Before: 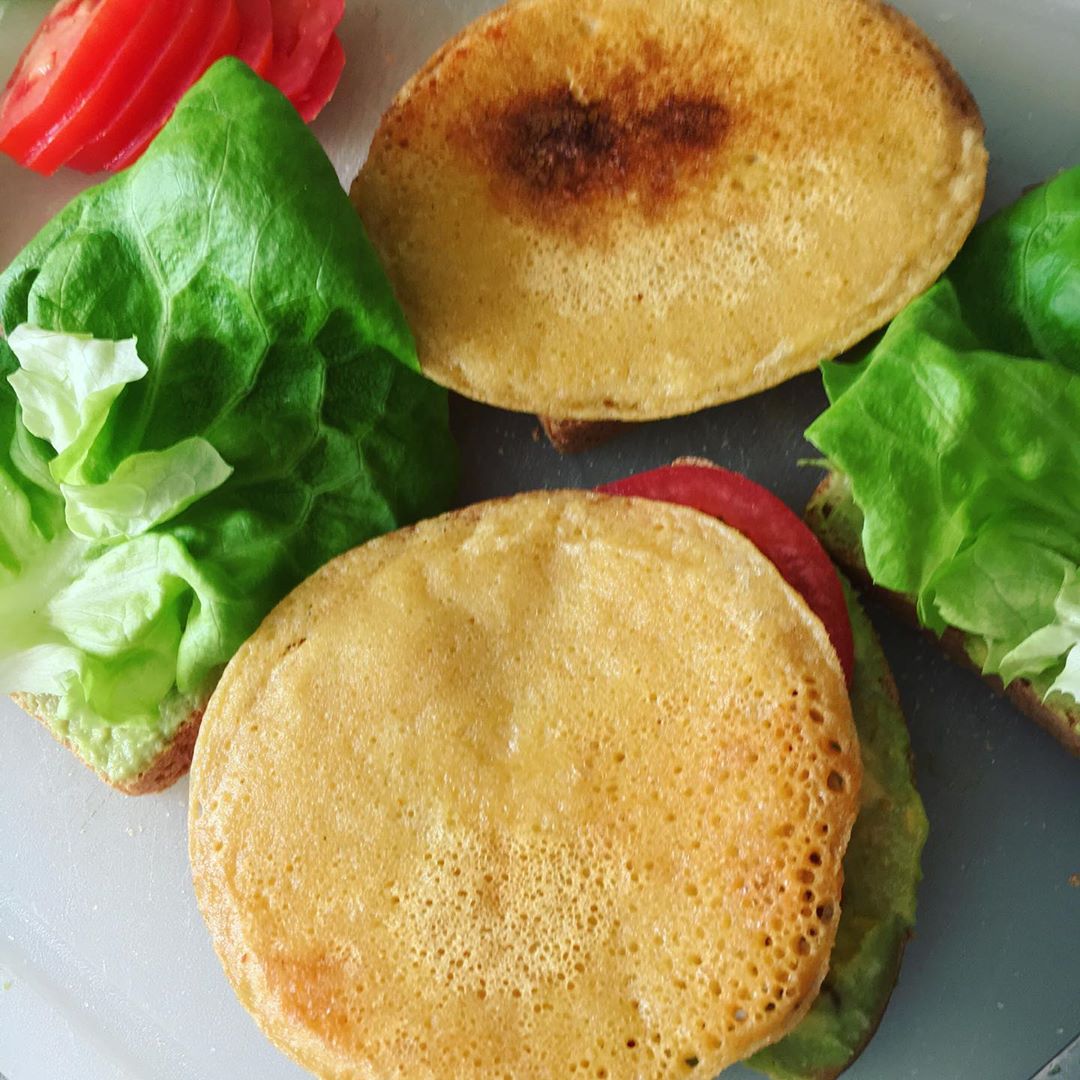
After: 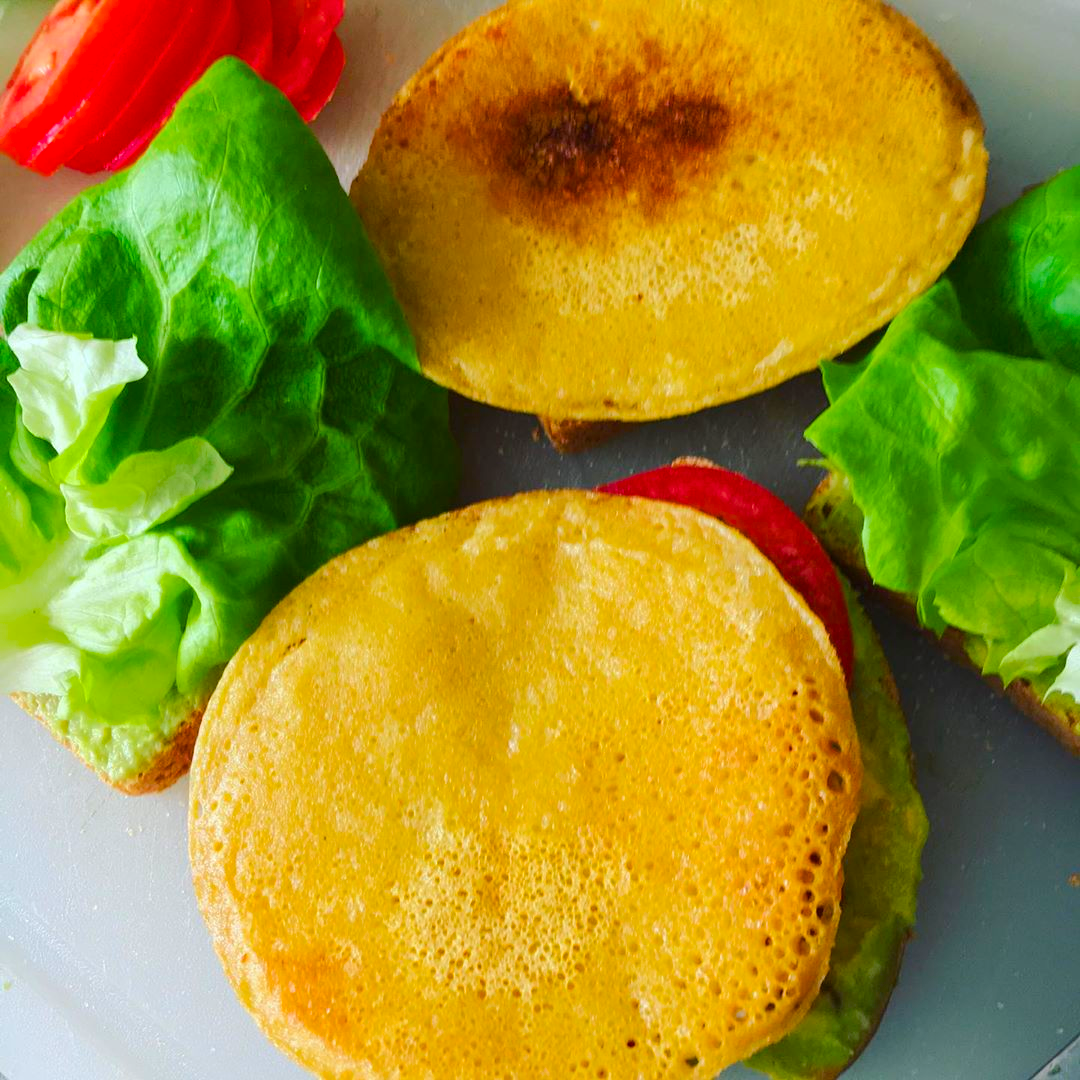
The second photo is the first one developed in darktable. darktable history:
base curve: curves: ch0 [(0, 0) (0.262, 0.32) (0.722, 0.705) (1, 1)]
color balance rgb: linear chroma grading › global chroma 15%, perceptual saturation grading › global saturation 30%
